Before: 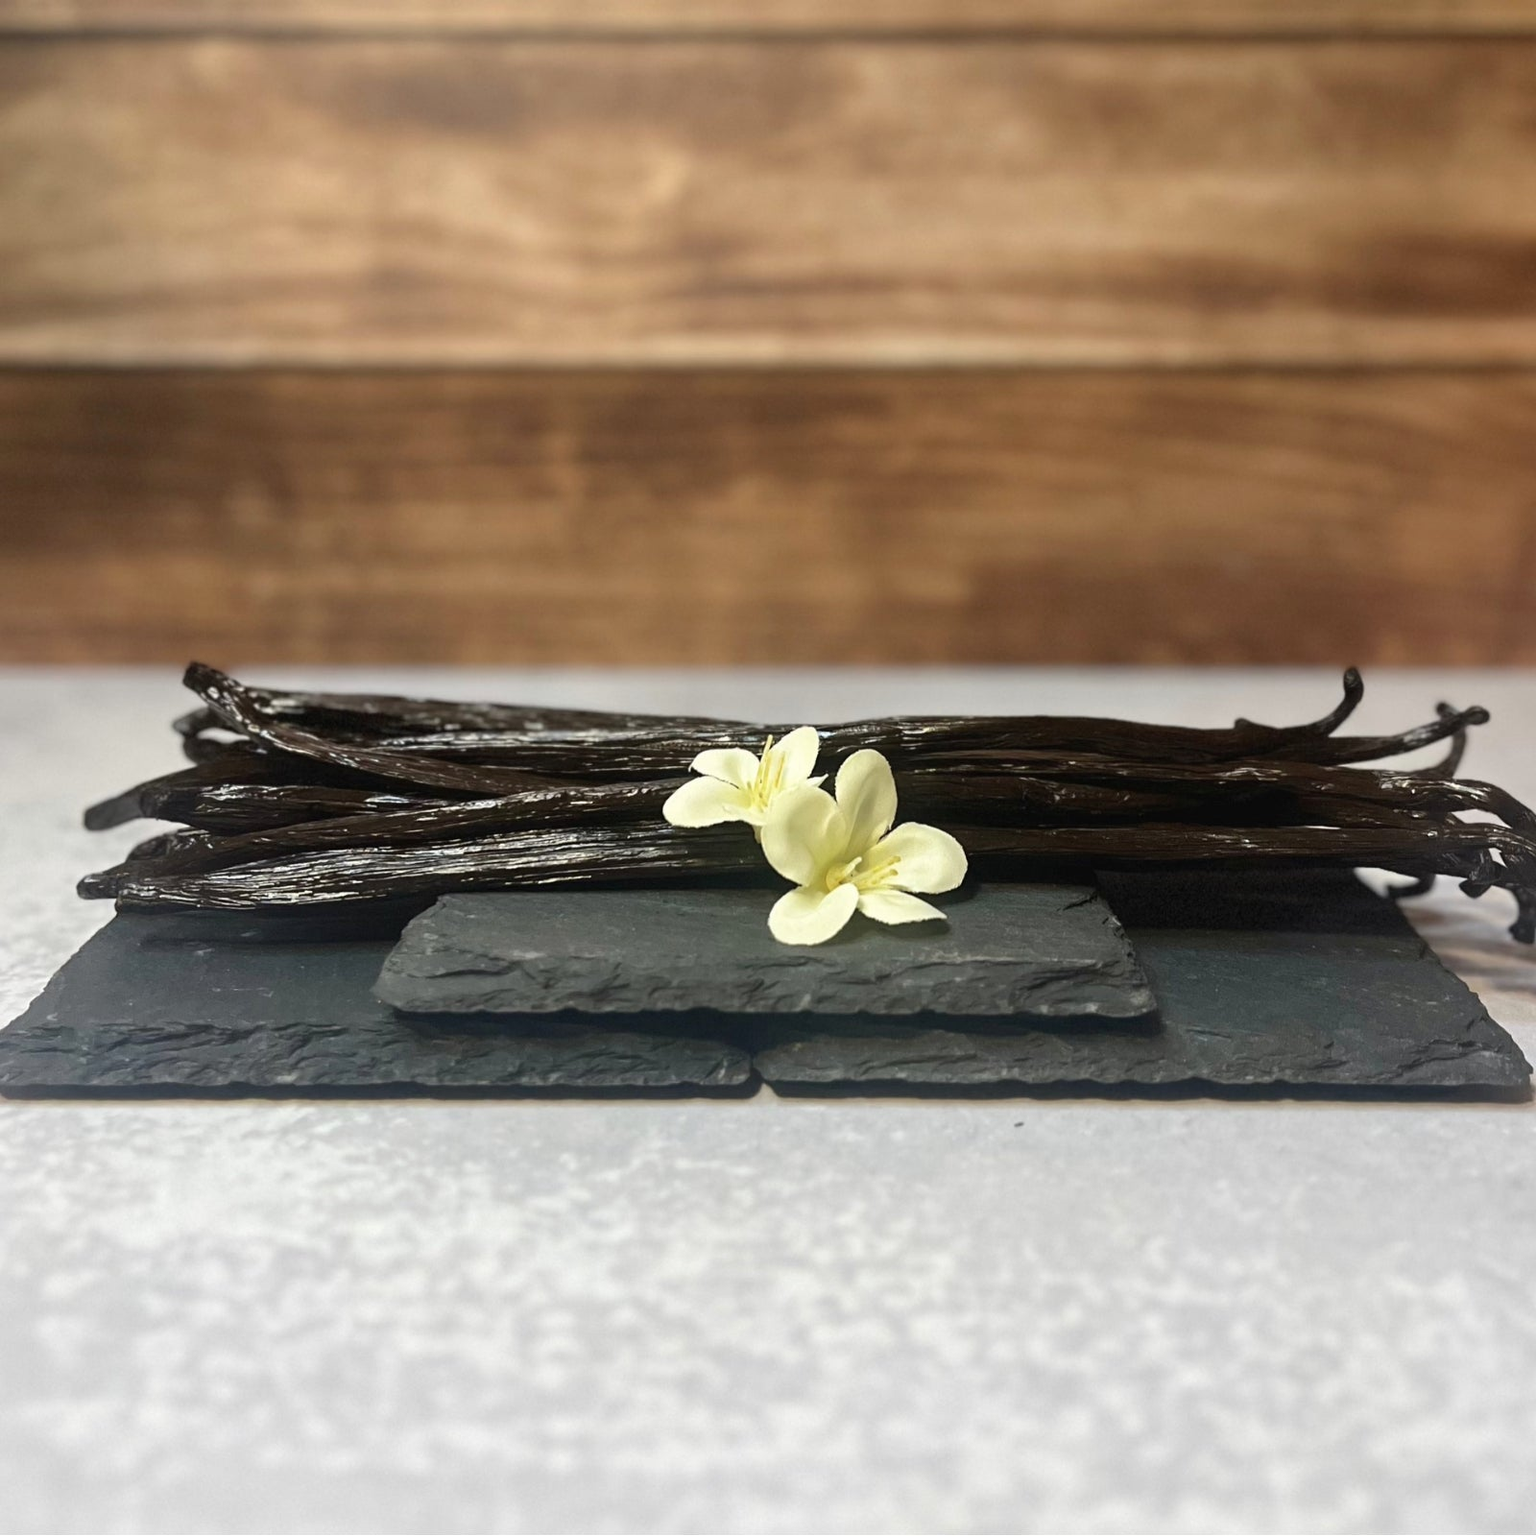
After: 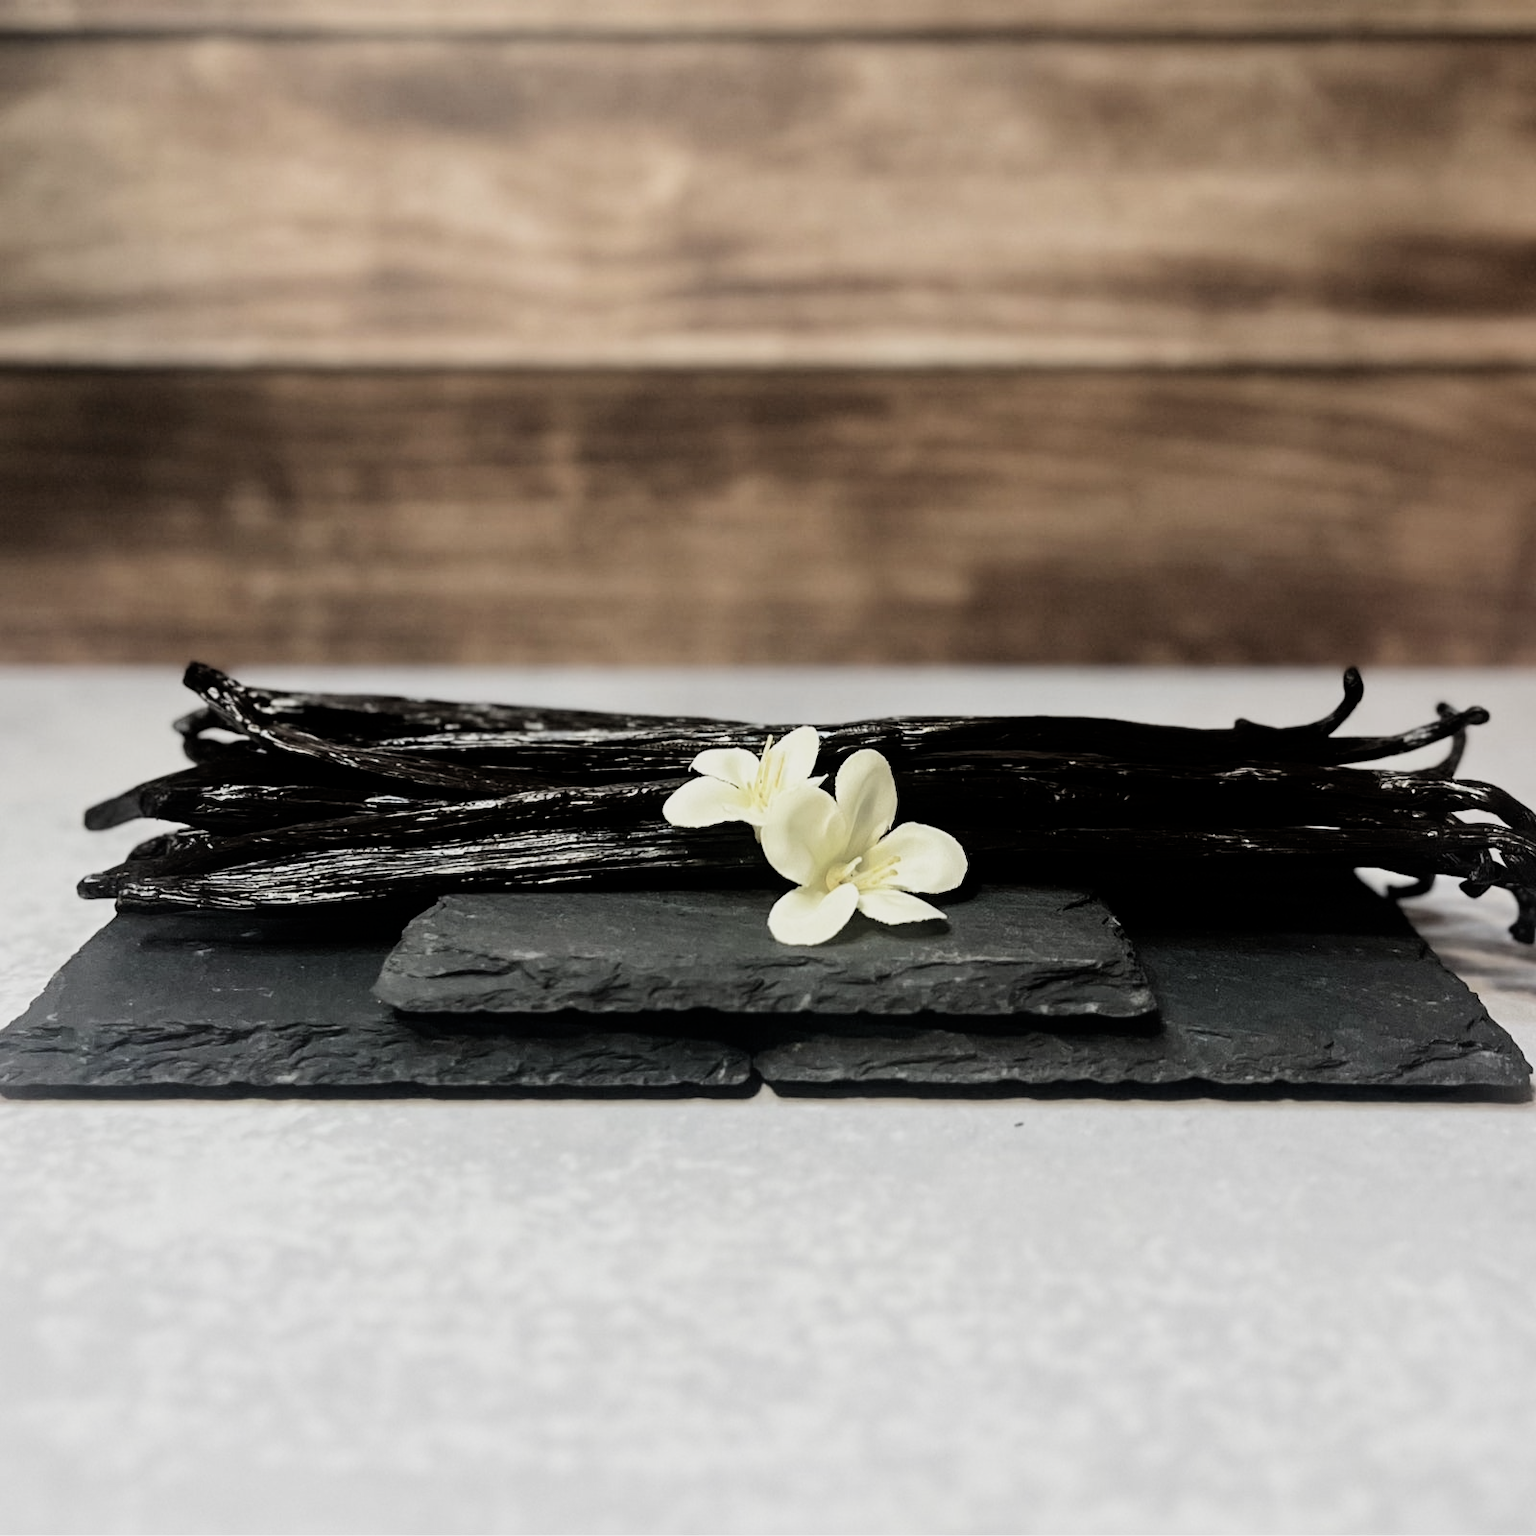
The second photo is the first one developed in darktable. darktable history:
contrast brightness saturation: contrast 0.1, saturation -0.36
filmic rgb: black relative exposure -5 EV, hardness 2.88, contrast 1.3, highlights saturation mix -30%
